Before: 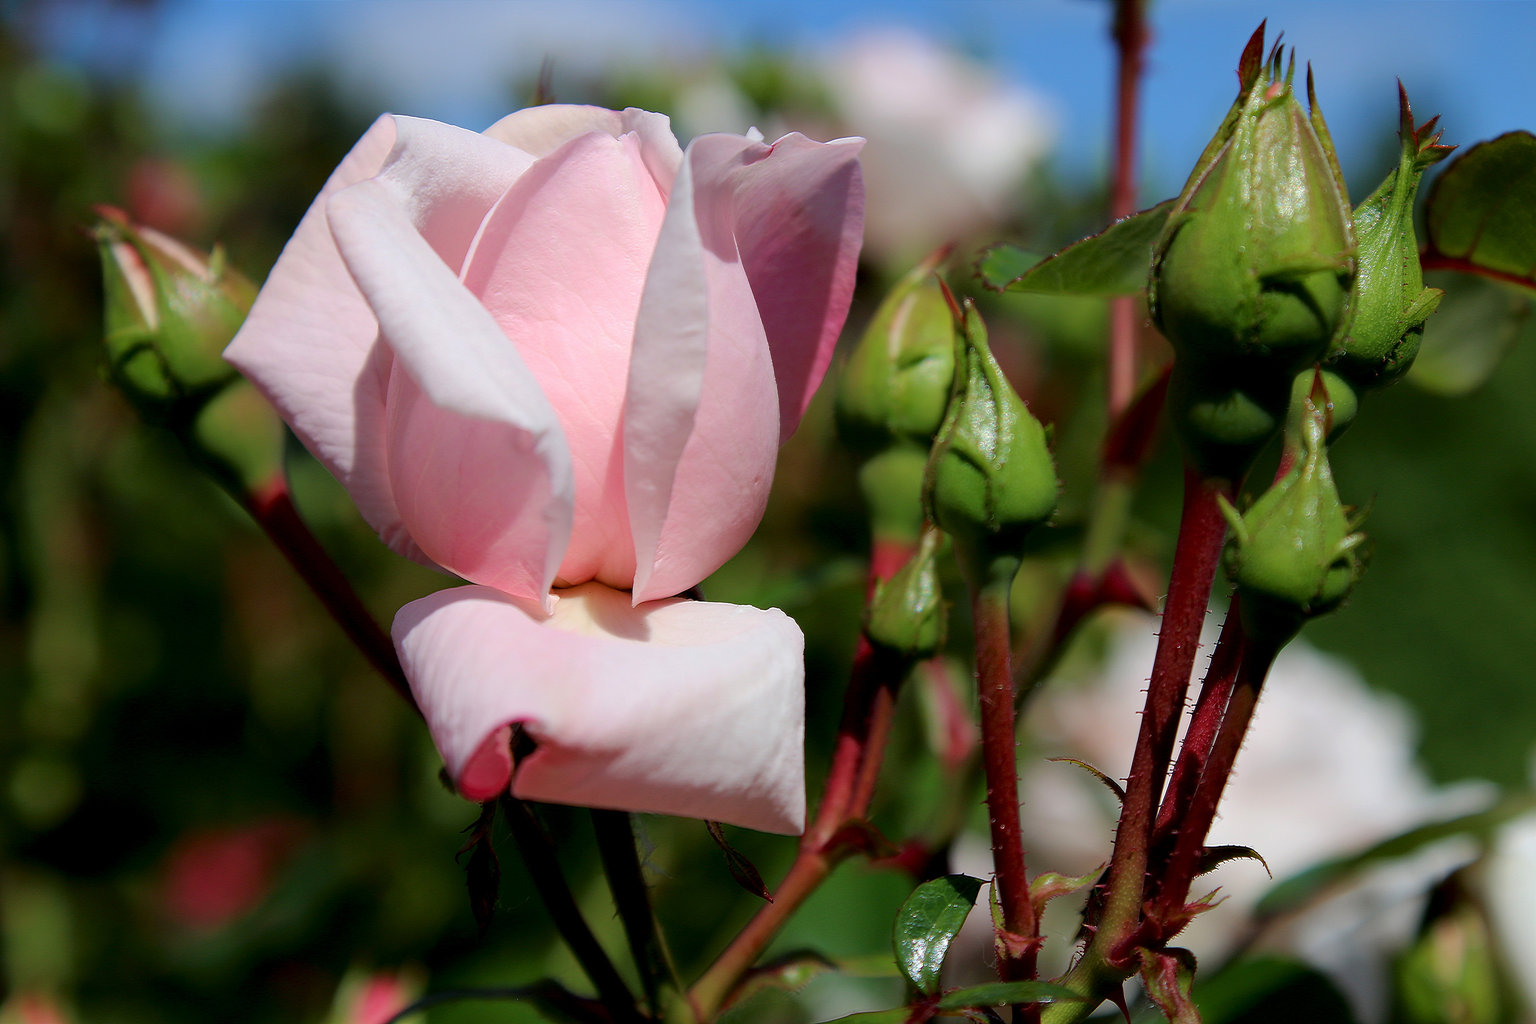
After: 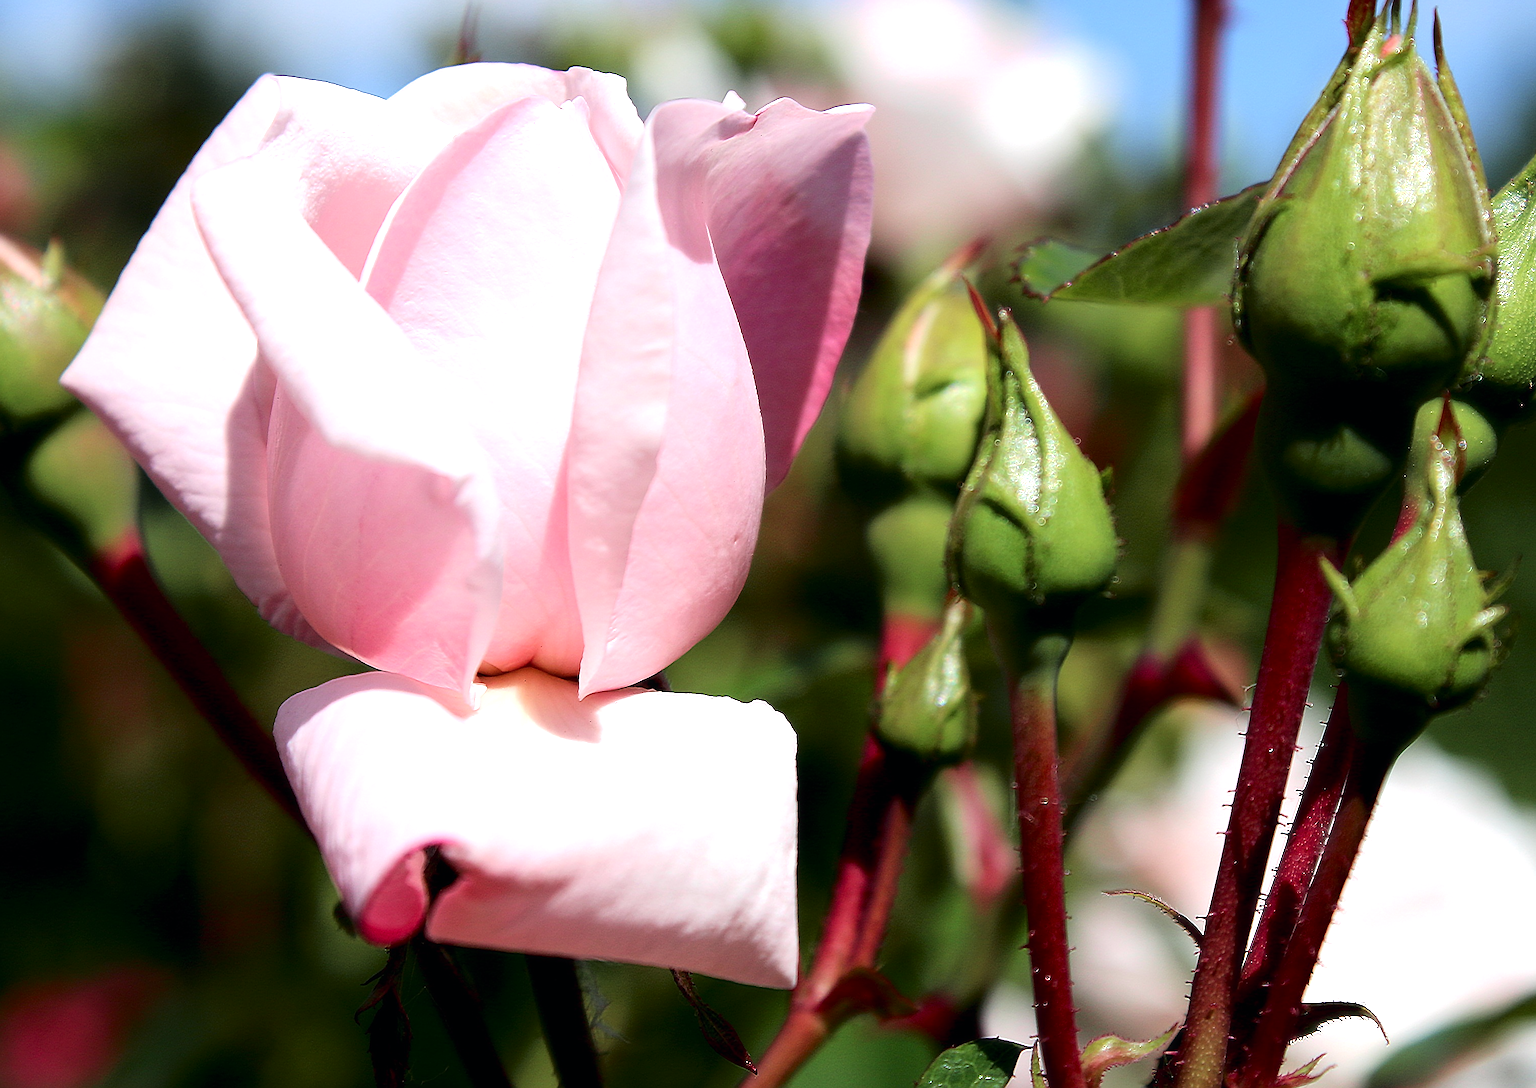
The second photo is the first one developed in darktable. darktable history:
crop: left 11.426%, top 5.378%, right 9.576%, bottom 10.697%
tone curve: curves: ch0 [(0, 0) (0.227, 0.17) (0.766, 0.774) (1, 1)]; ch1 [(0, 0) (0.114, 0.127) (0.437, 0.452) (0.498, 0.498) (0.529, 0.541) (0.579, 0.589) (1, 1)]; ch2 [(0, 0) (0.233, 0.259) (0.493, 0.492) (0.587, 0.573) (1, 1)], color space Lab, independent channels, preserve colors none
haze removal: strength -0.11, compatibility mode true, adaptive false
sharpen: on, module defaults
tone equalizer: -8 EV -0.427 EV, -7 EV -0.384 EV, -6 EV -0.299 EV, -5 EV -0.206 EV, -3 EV 0.251 EV, -2 EV 0.35 EV, -1 EV 0.368 EV, +0 EV 0.388 EV
exposure: black level correction 0, exposure 0.499 EV, compensate highlight preservation false
